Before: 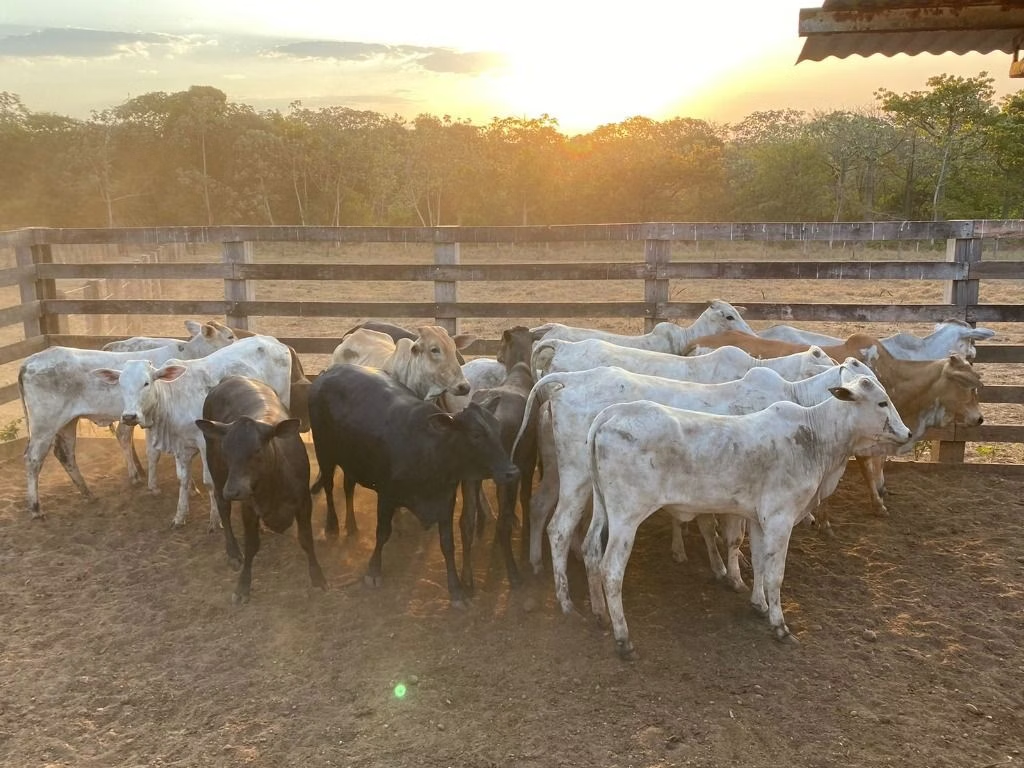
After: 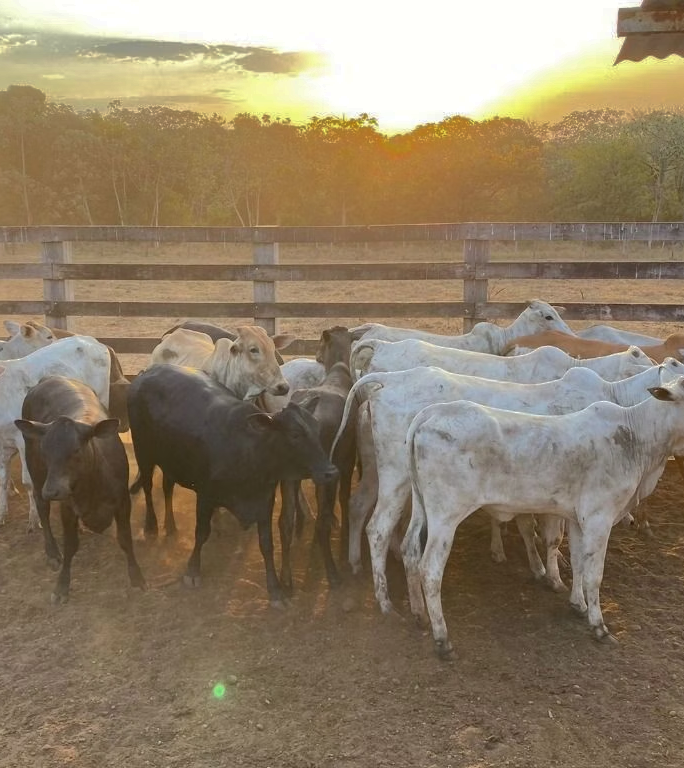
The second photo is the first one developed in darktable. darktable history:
shadows and highlights: shadows 38.43, highlights -74.54
crop and rotate: left 17.732%, right 15.423%
